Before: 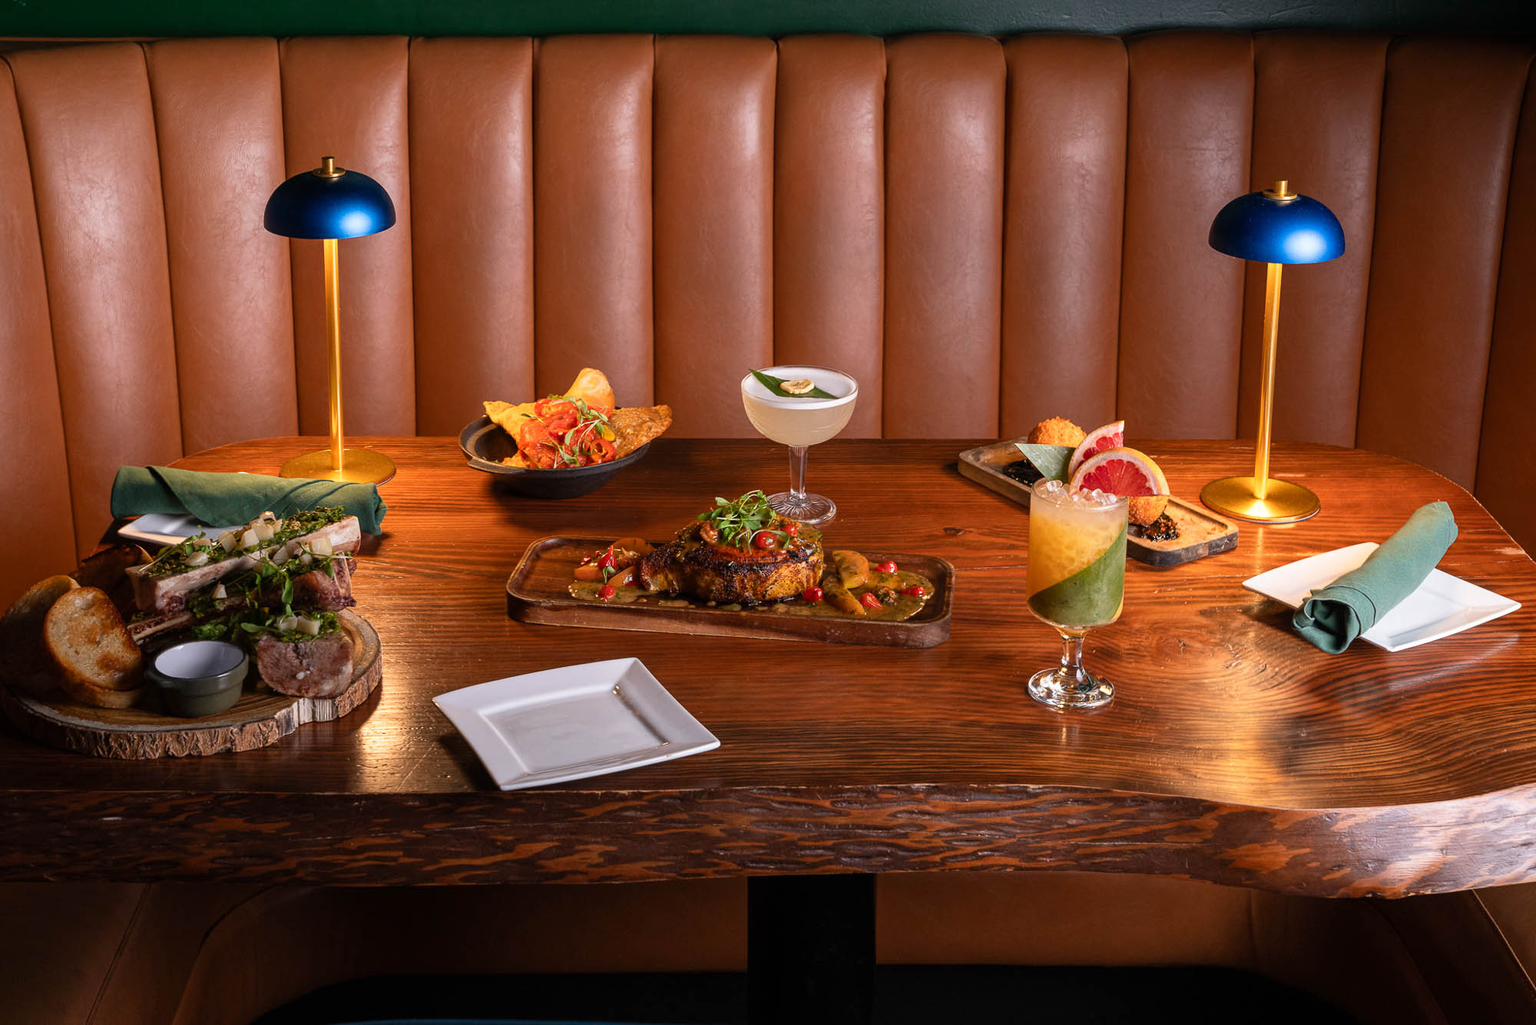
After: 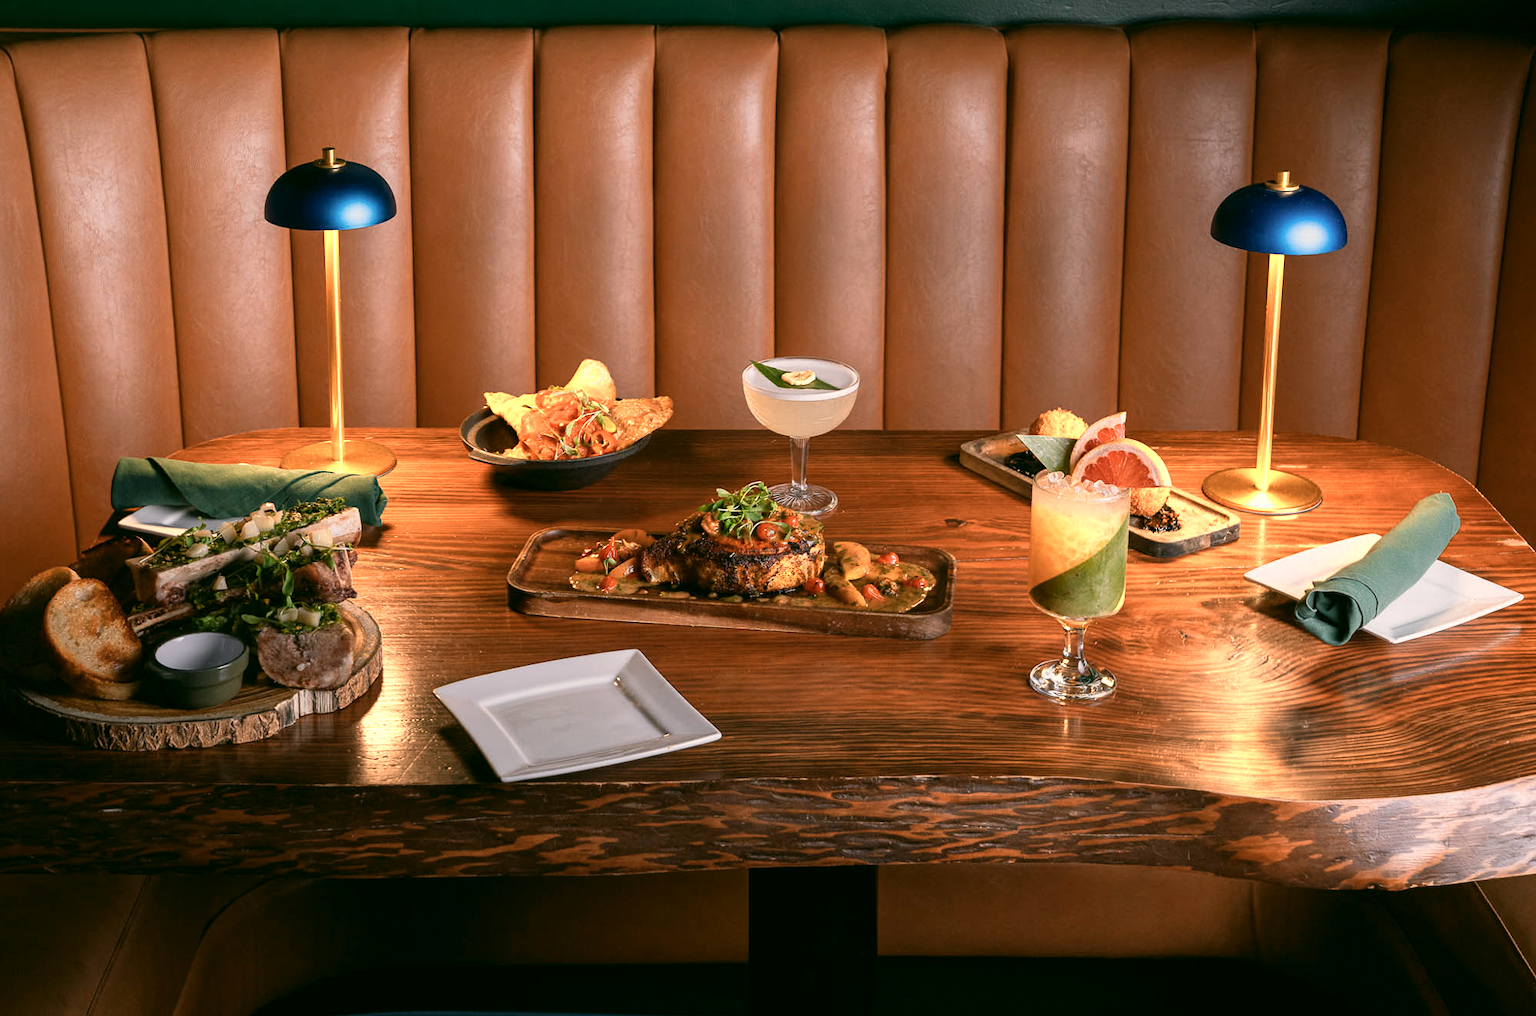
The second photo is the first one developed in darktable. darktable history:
crop: top 0.921%, right 0.117%
exposure: exposure -0.155 EV, compensate highlight preservation false
color correction: highlights a* 4.31, highlights b* 4.97, shadows a* -8.34, shadows b* 4.86
color zones: curves: ch0 [(0.018, 0.548) (0.224, 0.64) (0.425, 0.447) (0.675, 0.575) (0.732, 0.579)]; ch1 [(0.066, 0.487) (0.25, 0.5) (0.404, 0.43) (0.75, 0.421) (0.956, 0.421)]; ch2 [(0.044, 0.561) (0.215, 0.465) (0.399, 0.544) (0.465, 0.548) (0.614, 0.447) (0.724, 0.43) (0.882, 0.623) (0.956, 0.632)]
base curve: curves: ch0 [(0, 0) (0.283, 0.295) (1, 1)]
